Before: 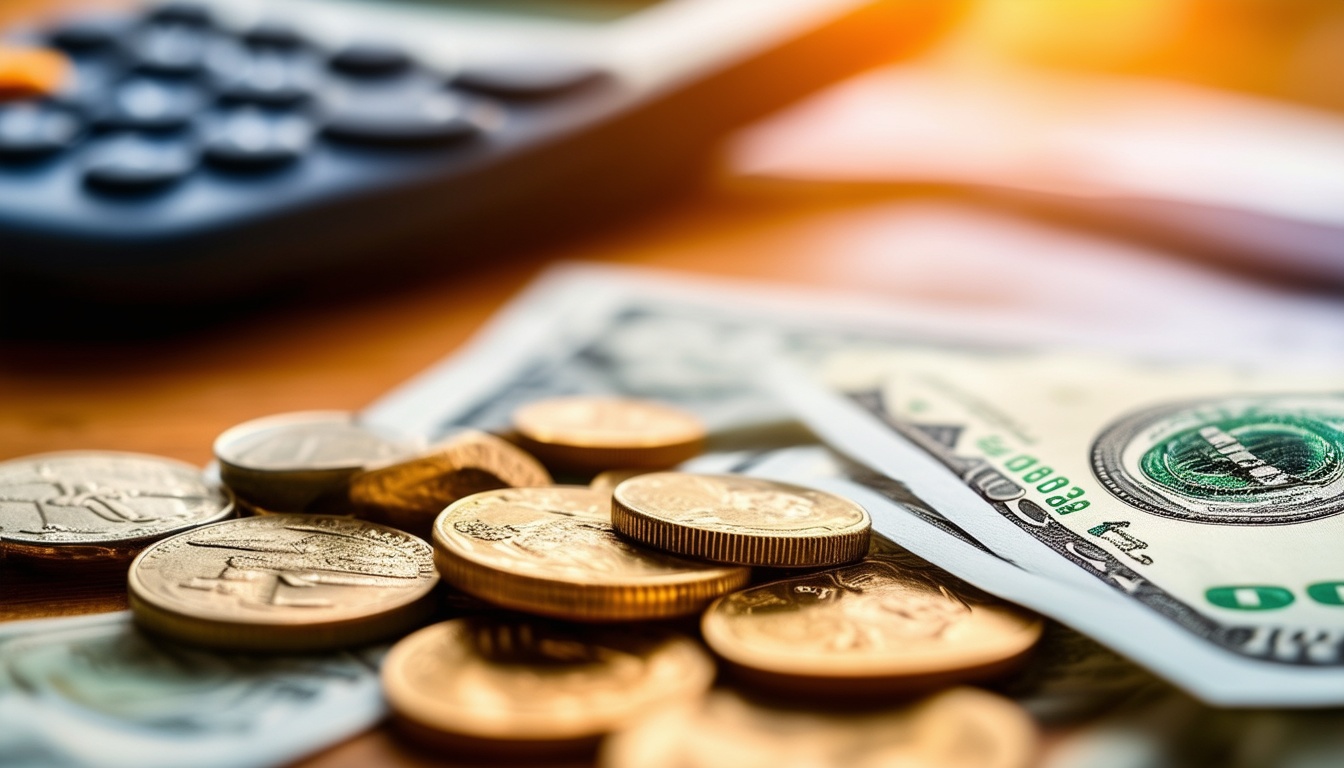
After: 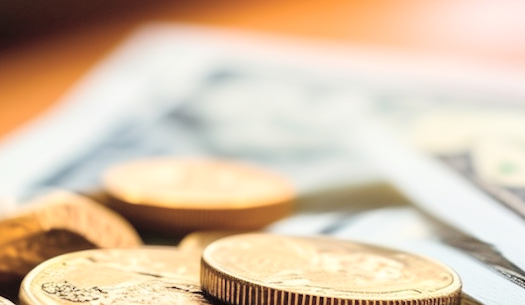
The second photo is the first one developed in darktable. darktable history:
global tonemap: drago (0.7, 100)
crop: left 30%, top 30%, right 30%, bottom 30%
rotate and perspective: rotation 0.226°, lens shift (vertical) -0.042, crop left 0.023, crop right 0.982, crop top 0.006, crop bottom 0.994
